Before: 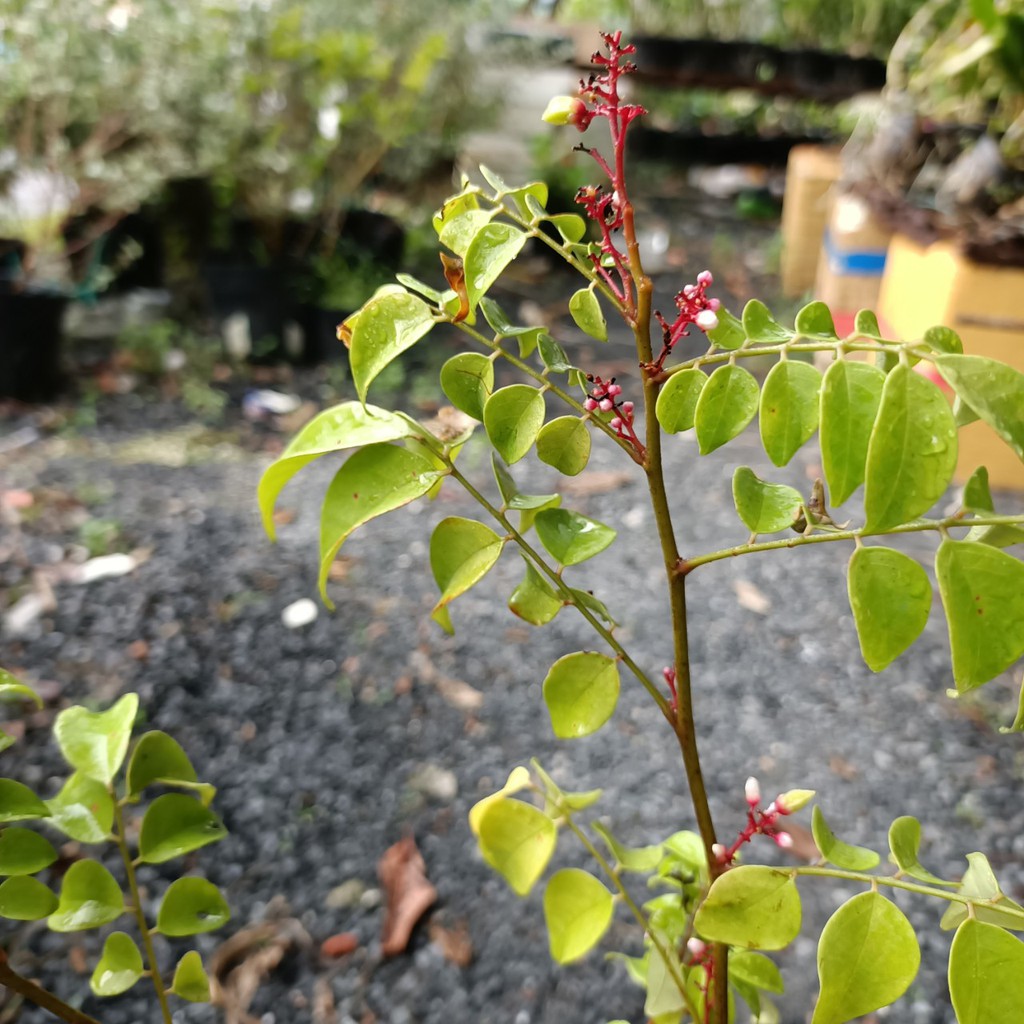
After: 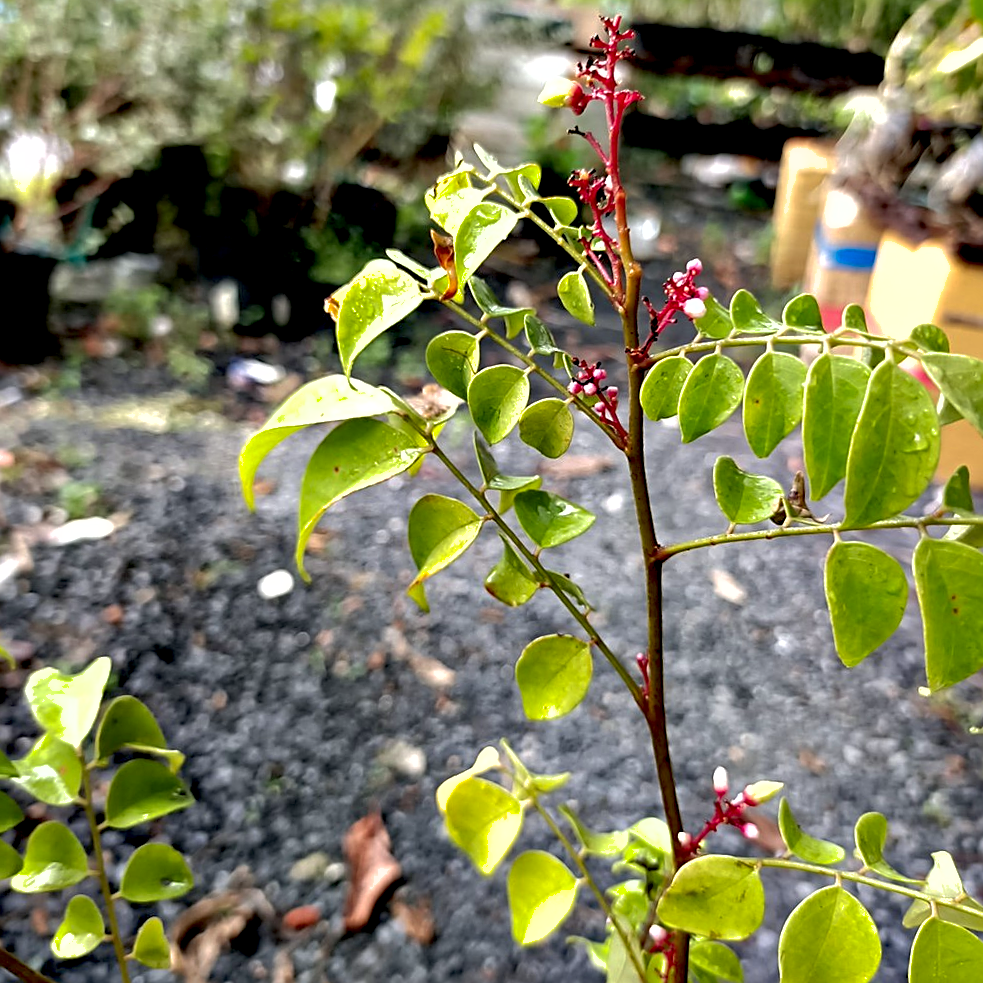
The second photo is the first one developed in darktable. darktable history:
sharpen: on, module defaults
contrast equalizer: octaves 7, y [[0.627 ×6], [0.563 ×6], [0 ×6], [0 ×6], [0 ×6]]
shadows and highlights: on, module defaults
crop and rotate: angle -2.38°
